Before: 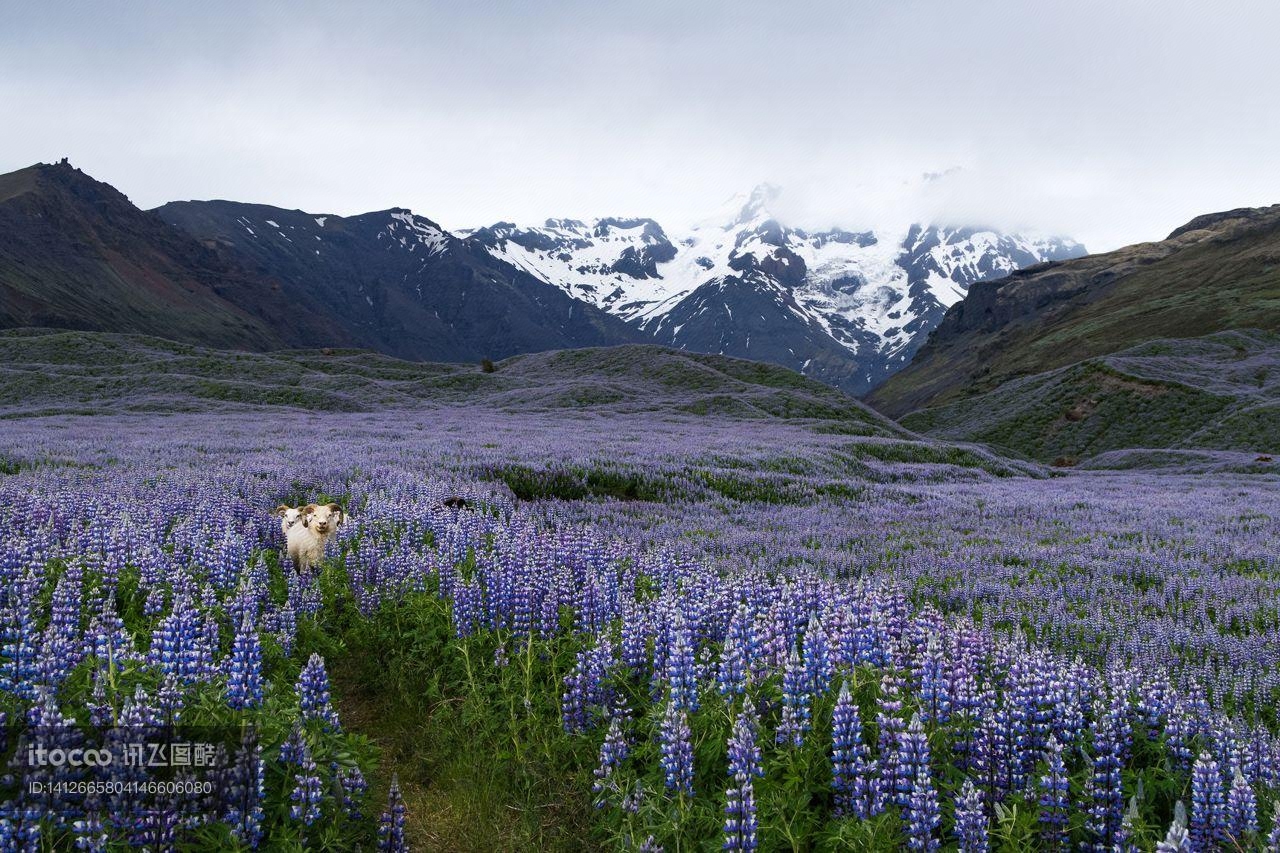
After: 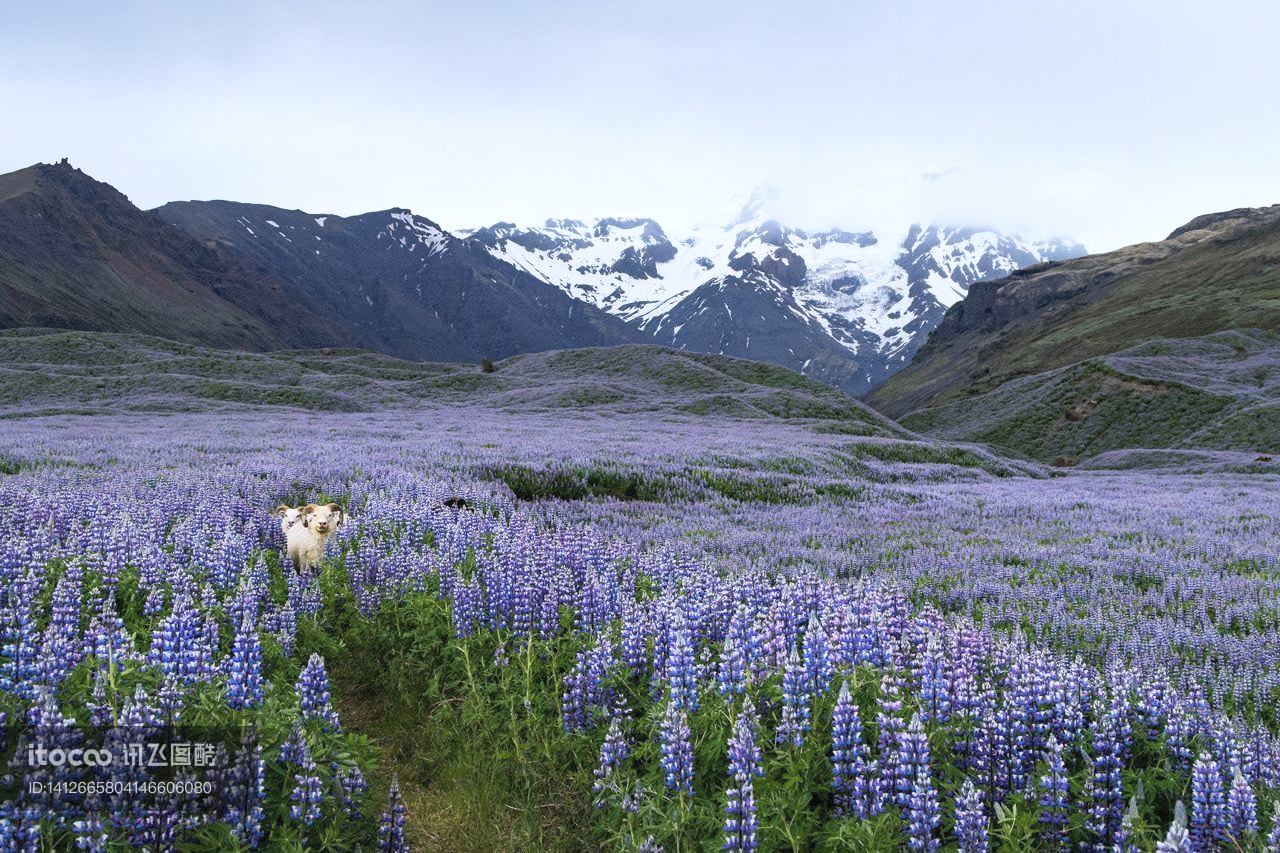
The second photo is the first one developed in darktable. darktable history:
contrast brightness saturation: contrast 0.14, brightness 0.21
white balance: red 0.98, blue 1.034
